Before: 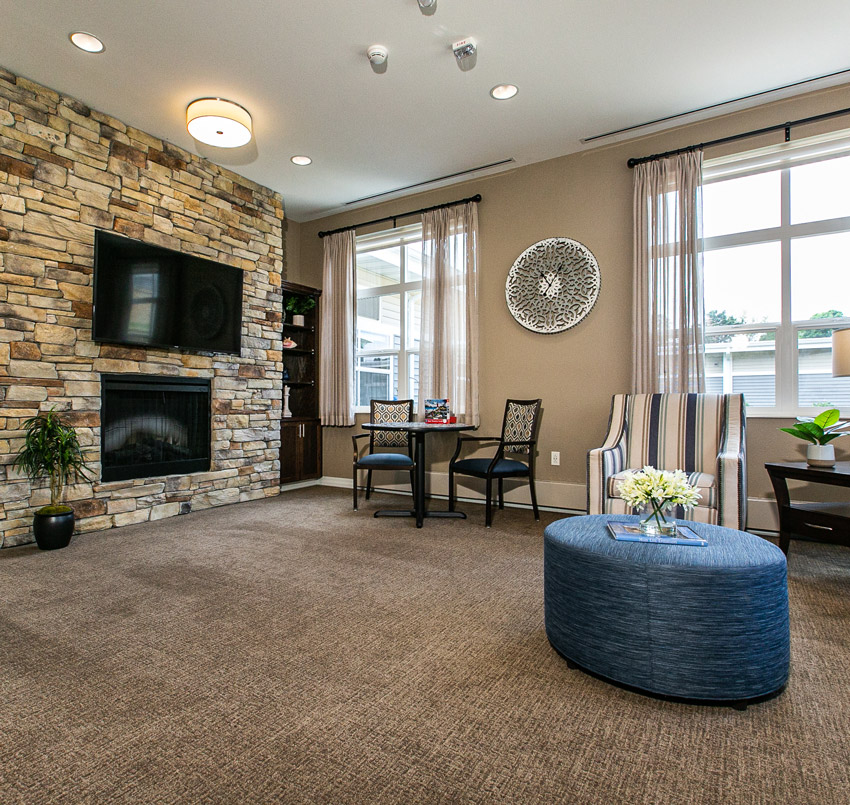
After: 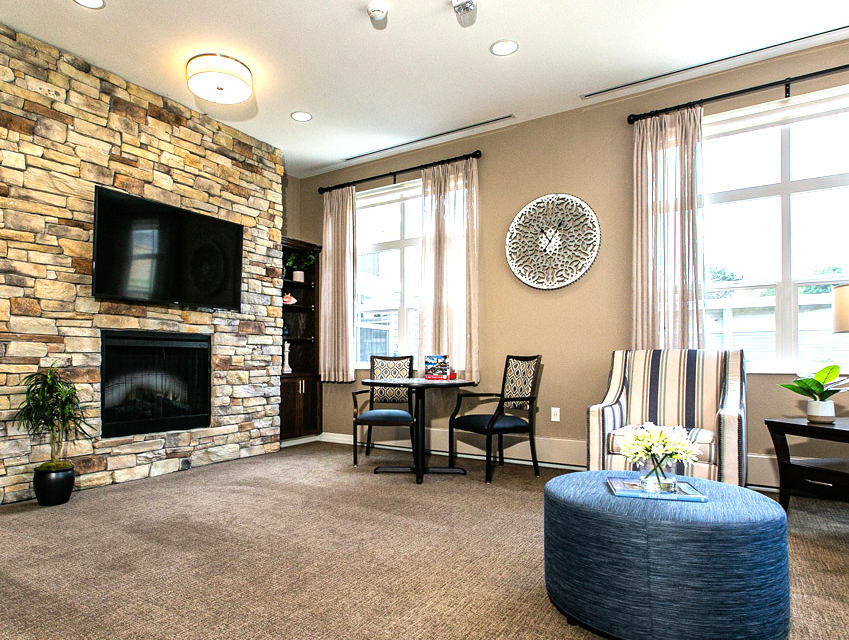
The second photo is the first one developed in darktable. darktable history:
crop and rotate: top 5.659%, bottom 14.832%
exposure: exposure 0.082 EV, compensate exposure bias true, compensate highlight preservation false
tone equalizer: -8 EV -0.752 EV, -7 EV -0.677 EV, -6 EV -0.604 EV, -5 EV -0.418 EV, -3 EV 0.384 EV, -2 EV 0.6 EV, -1 EV 0.7 EV, +0 EV 0.743 EV
